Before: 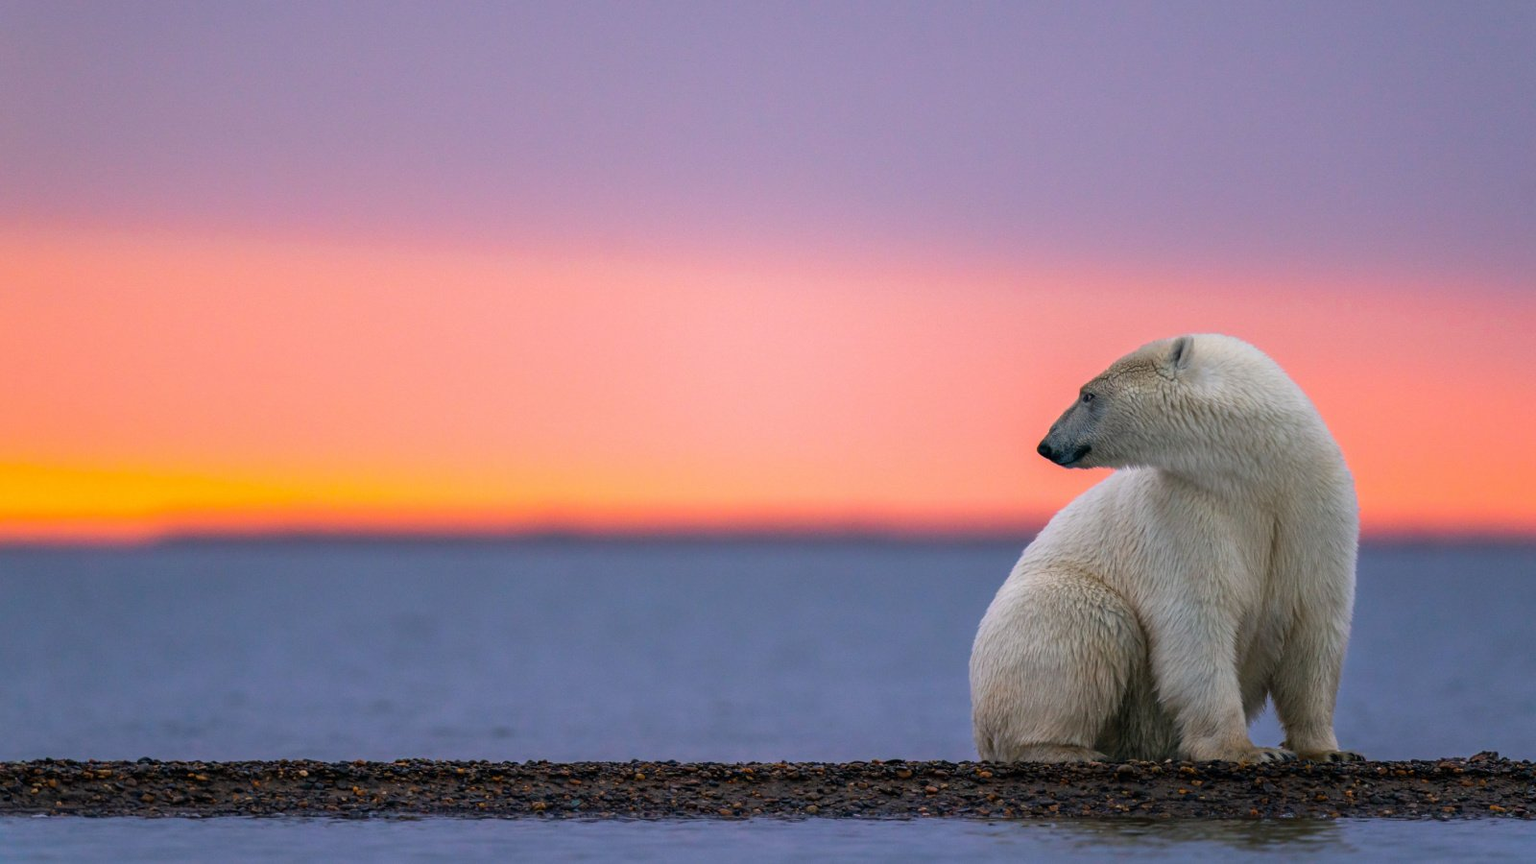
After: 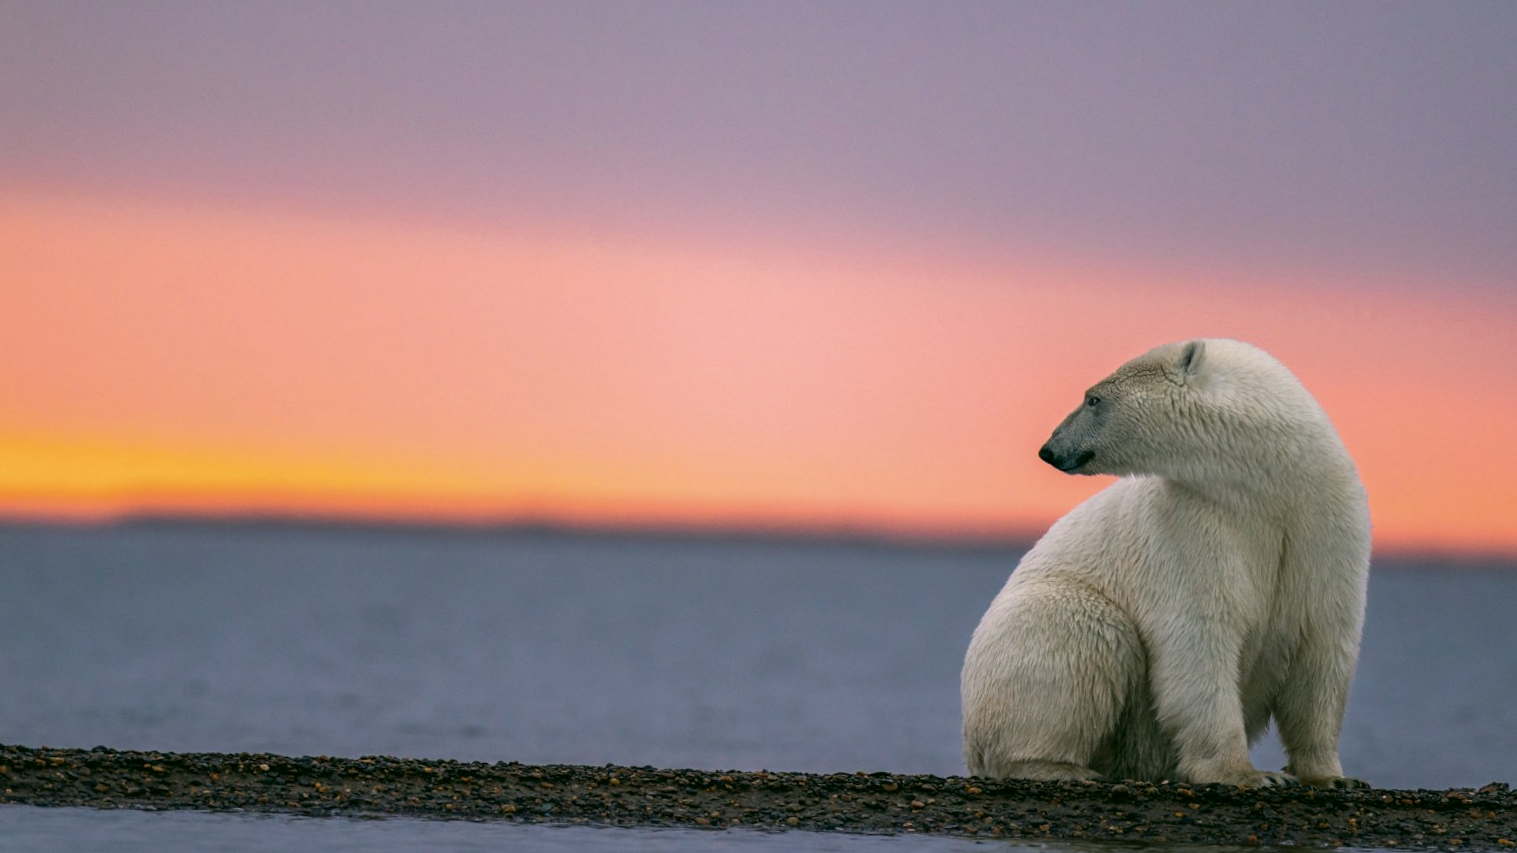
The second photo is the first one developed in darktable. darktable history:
color correction: highlights a* 4.04, highlights b* 4.91, shadows a* -7.66, shadows b* 4.89
crop and rotate: angle -1.76°
contrast brightness saturation: contrast 0.059, brightness -0.013, saturation -0.246
